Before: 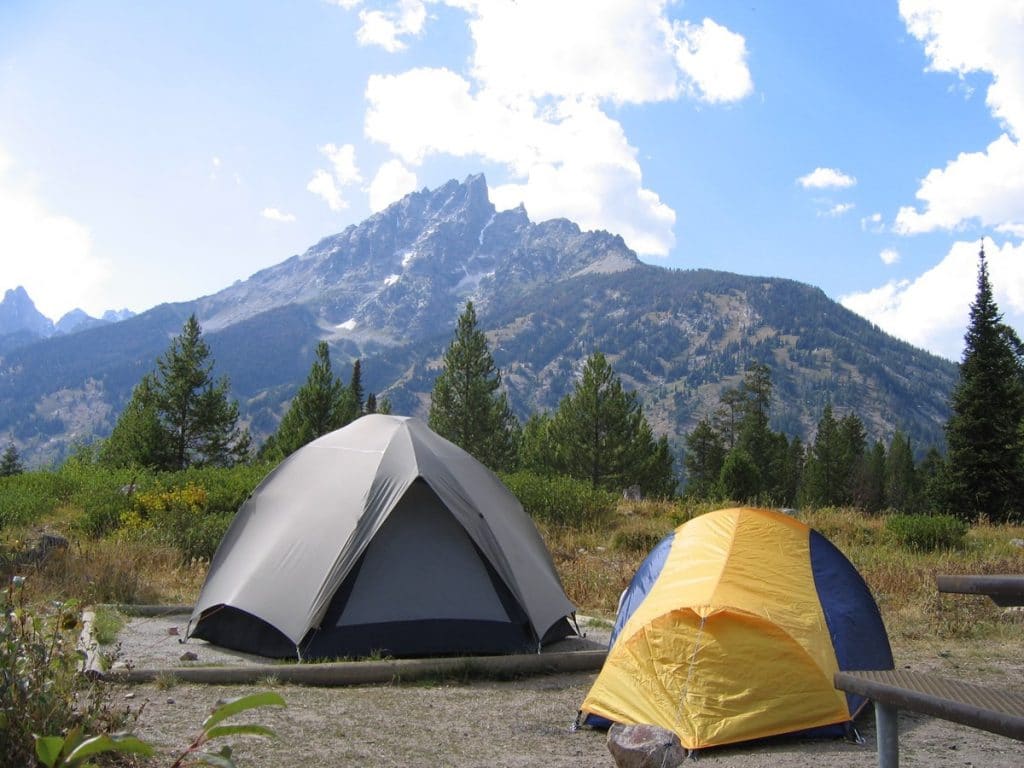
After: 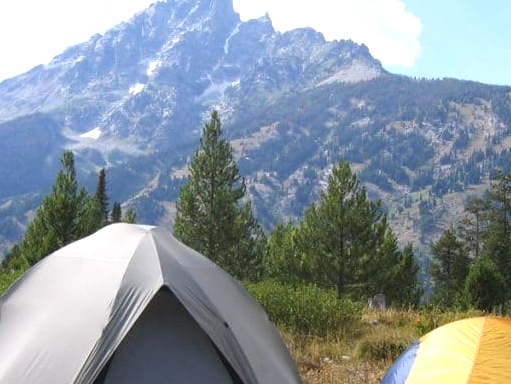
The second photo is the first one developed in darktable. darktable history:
exposure: black level correction 0.001, exposure 0.5 EV, compensate exposure bias true, compensate highlight preservation false
crop: left 25%, top 25%, right 25%, bottom 25%
